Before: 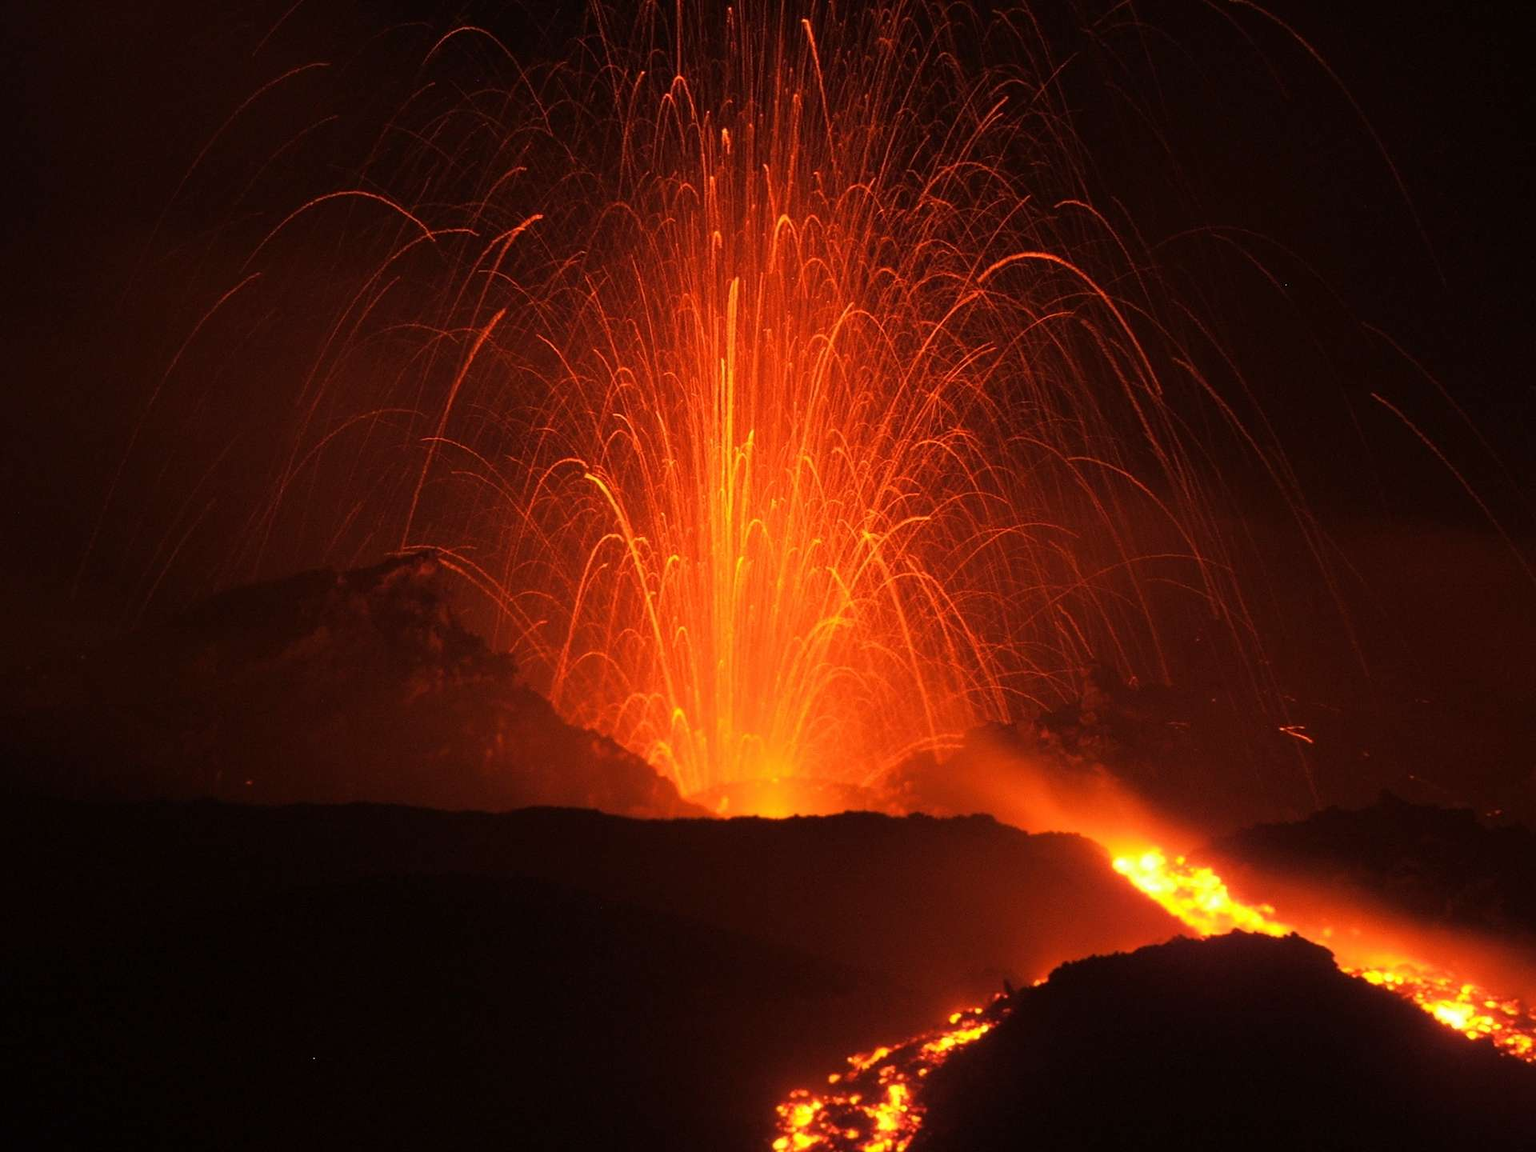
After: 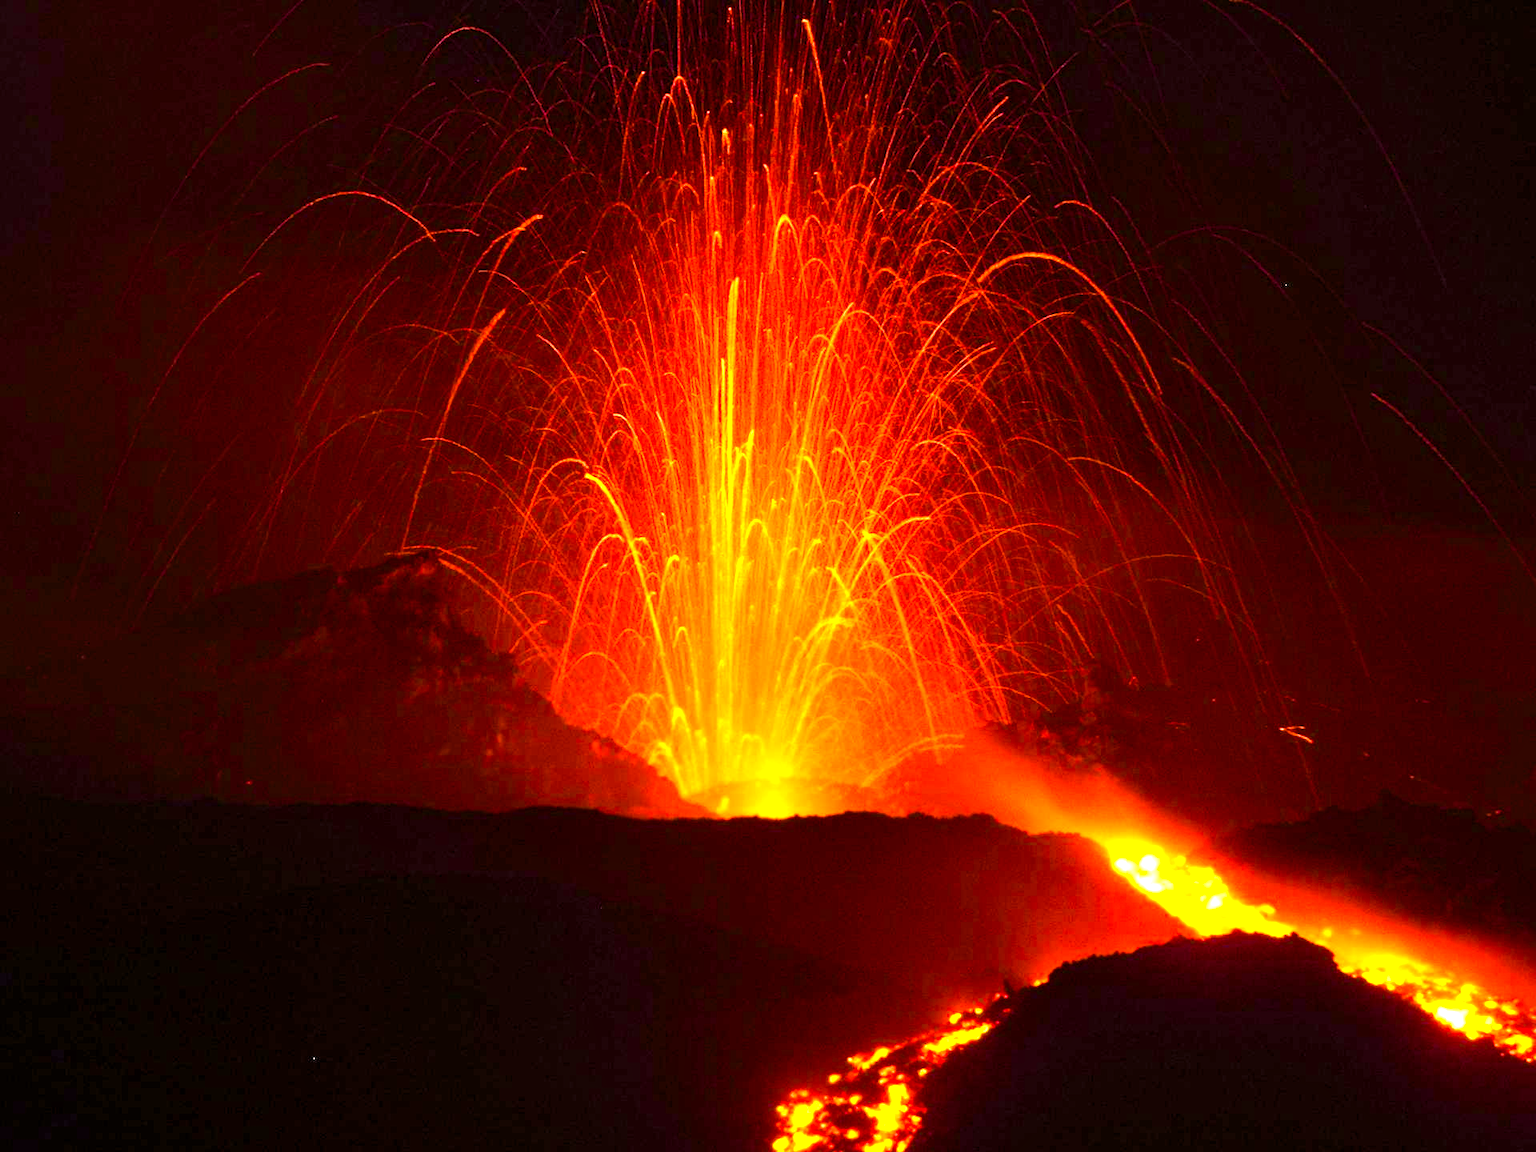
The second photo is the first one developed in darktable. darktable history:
levels: white 99.96%, levels [0, 0.394, 0.787]
color balance rgb: shadows lift › luminance -22.076%, shadows lift › chroma 6.506%, shadows lift › hue 268.72°, highlights gain › luminance 6.717%, highlights gain › chroma 0.873%, highlights gain › hue 48.84°, linear chroma grading › global chroma 14.613%, perceptual saturation grading › global saturation 20%, perceptual saturation grading › highlights -25.889%, perceptual saturation grading › shadows 49.535%, global vibrance 20%
exposure: exposure 0.6 EV, compensate highlight preservation false
local contrast: mode bilateral grid, contrast 20, coarseness 49, detail 119%, midtone range 0.2
